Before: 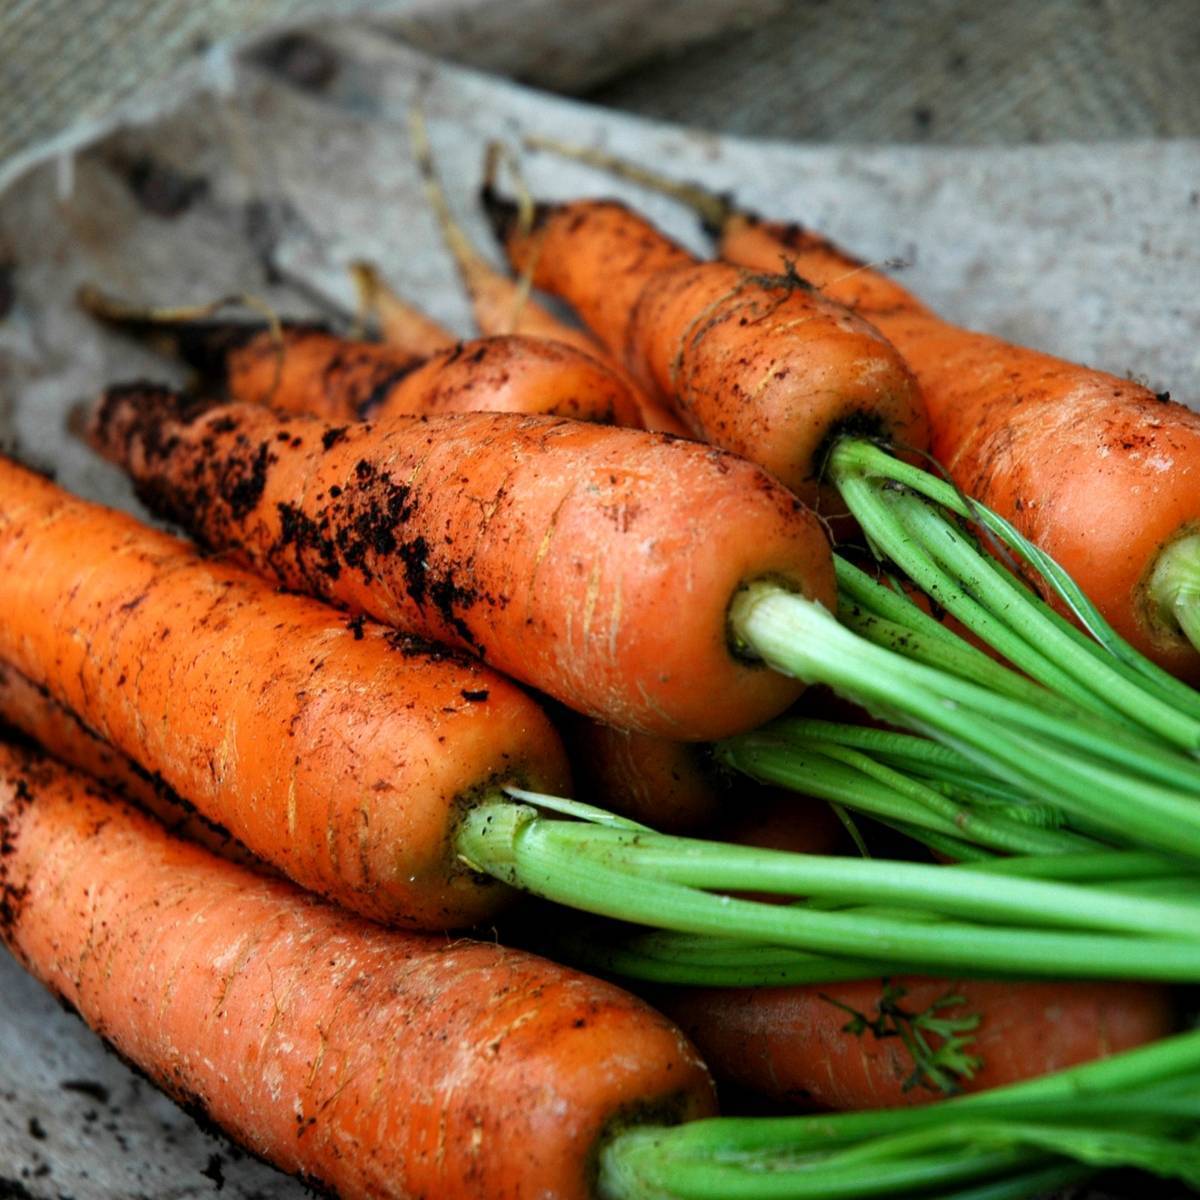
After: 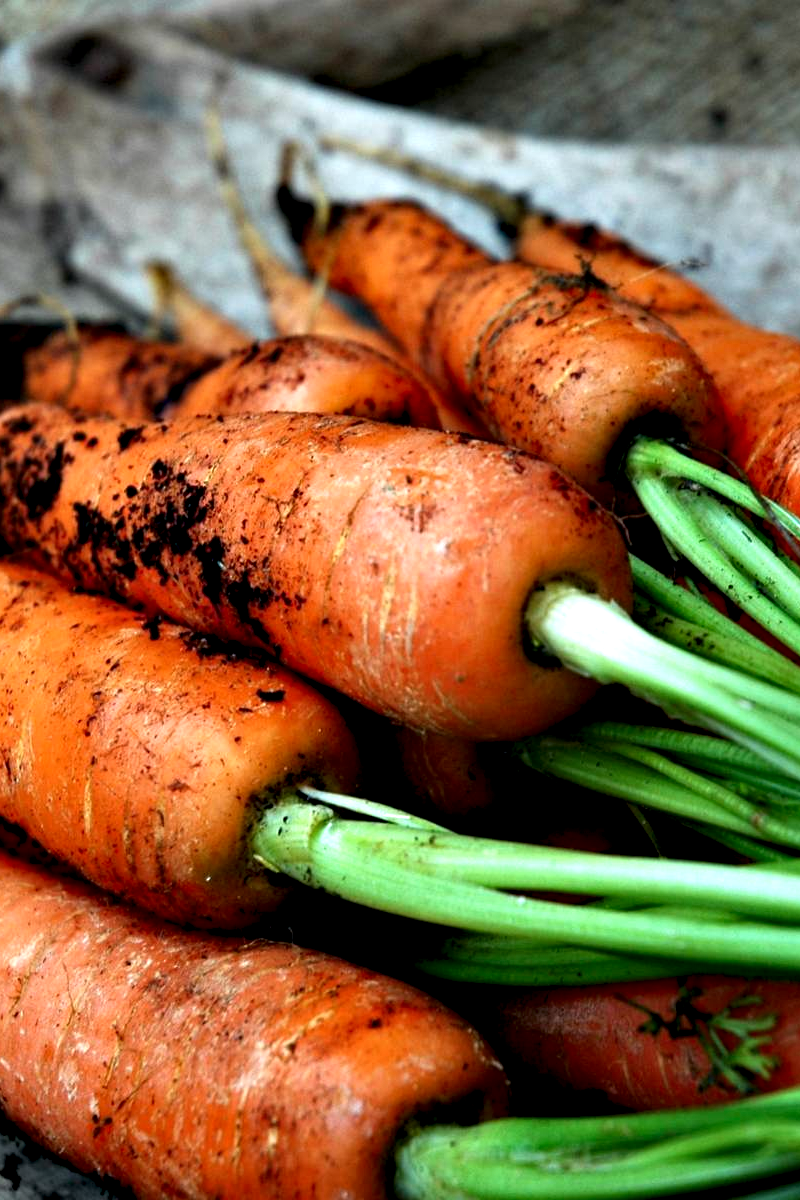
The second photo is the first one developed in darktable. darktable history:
crop: left 17.073%, right 16.207%
contrast equalizer: octaves 7, y [[0.6 ×6], [0.55 ×6], [0 ×6], [0 ×6], [0 ×6]]
